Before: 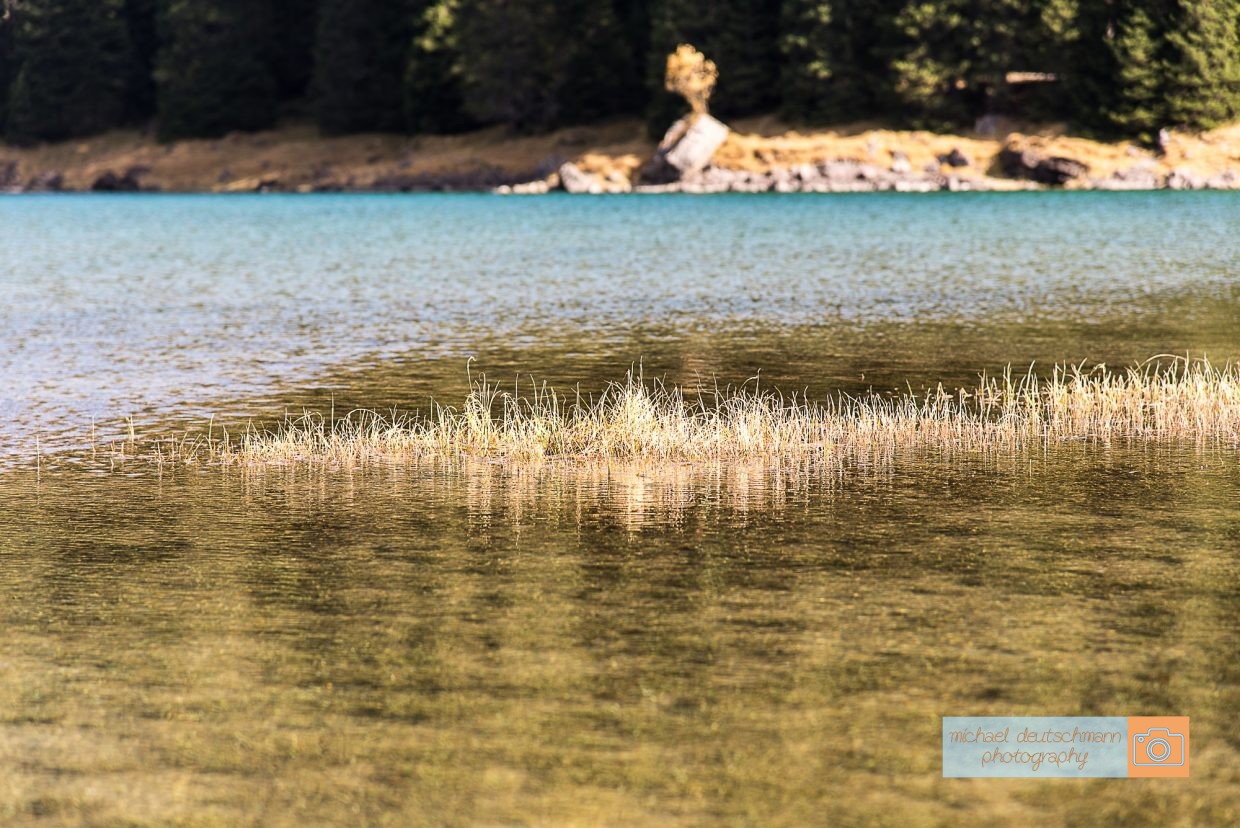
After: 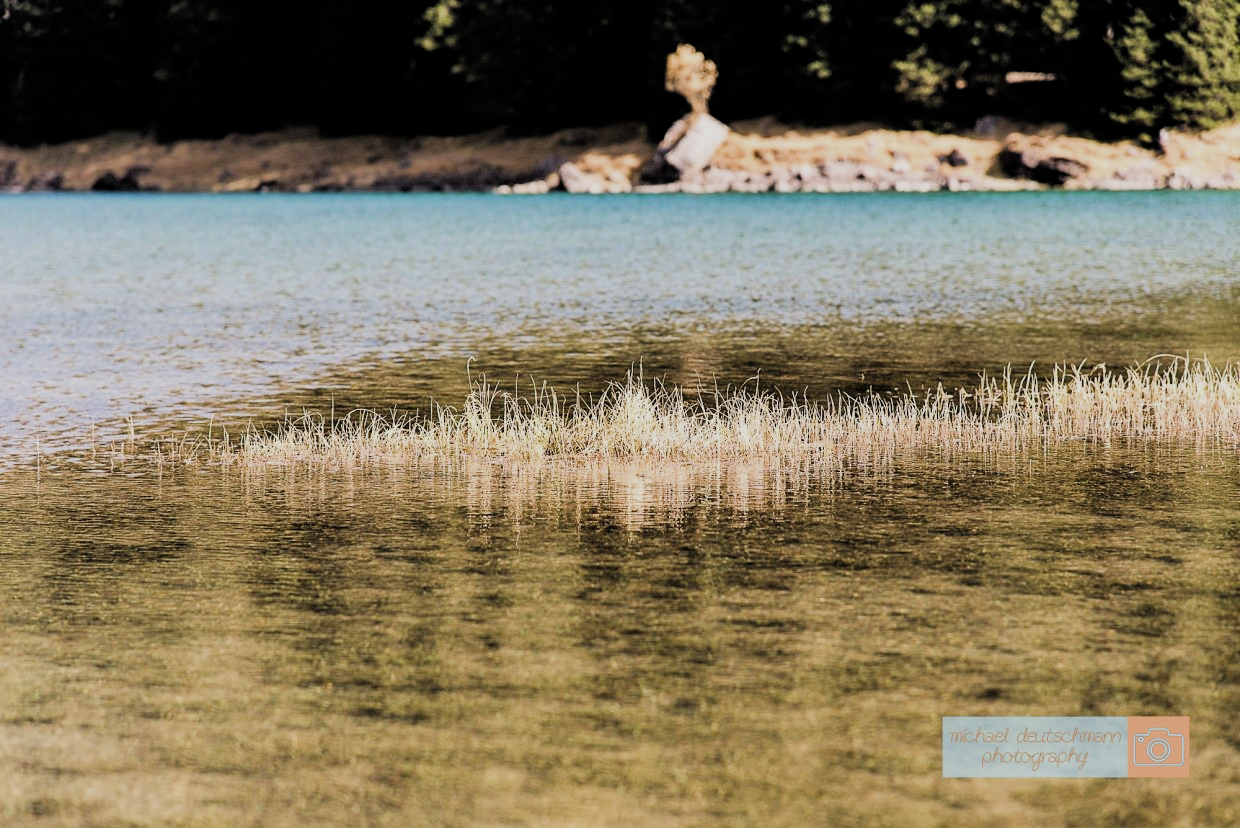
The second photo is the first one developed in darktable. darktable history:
filmic rgb: black relative exposure -5.04 EV, white relative exposure 3.96 EV, hardness 2.91, contrast 1.197, add noise in highlights 0.001, preserve chrominance max RGB, color science v3 (2019), use custom middle-gray values true, contrast in highlights soft
